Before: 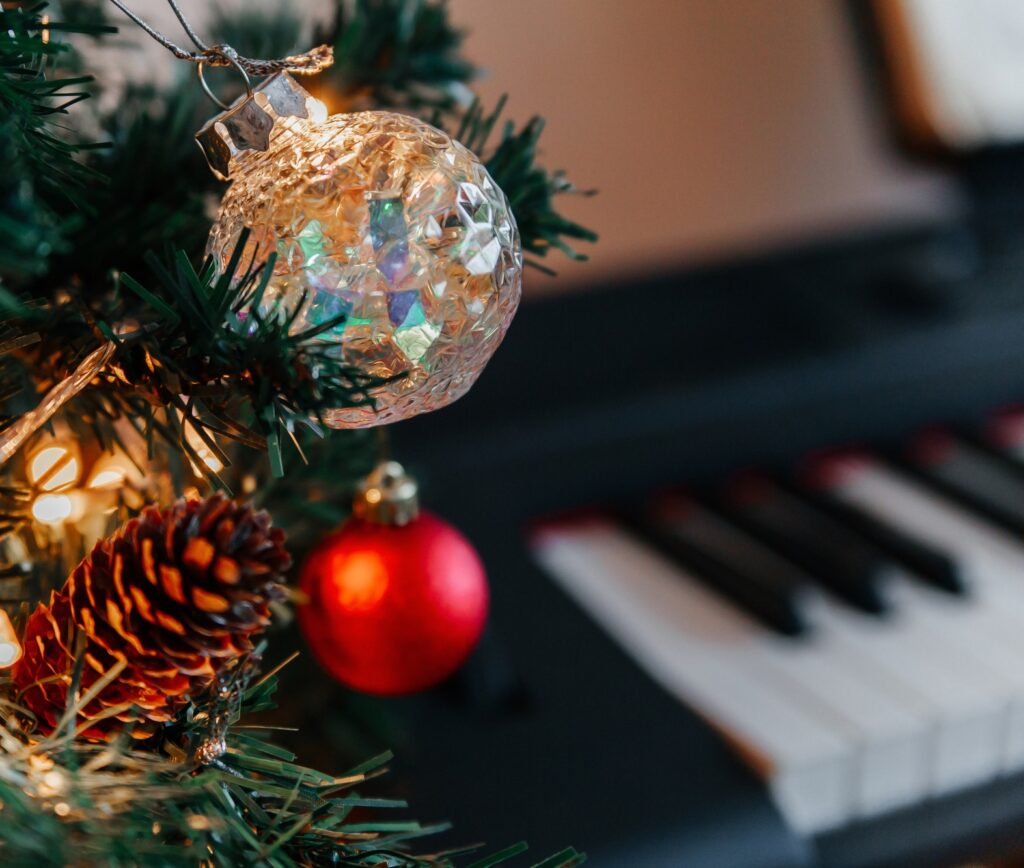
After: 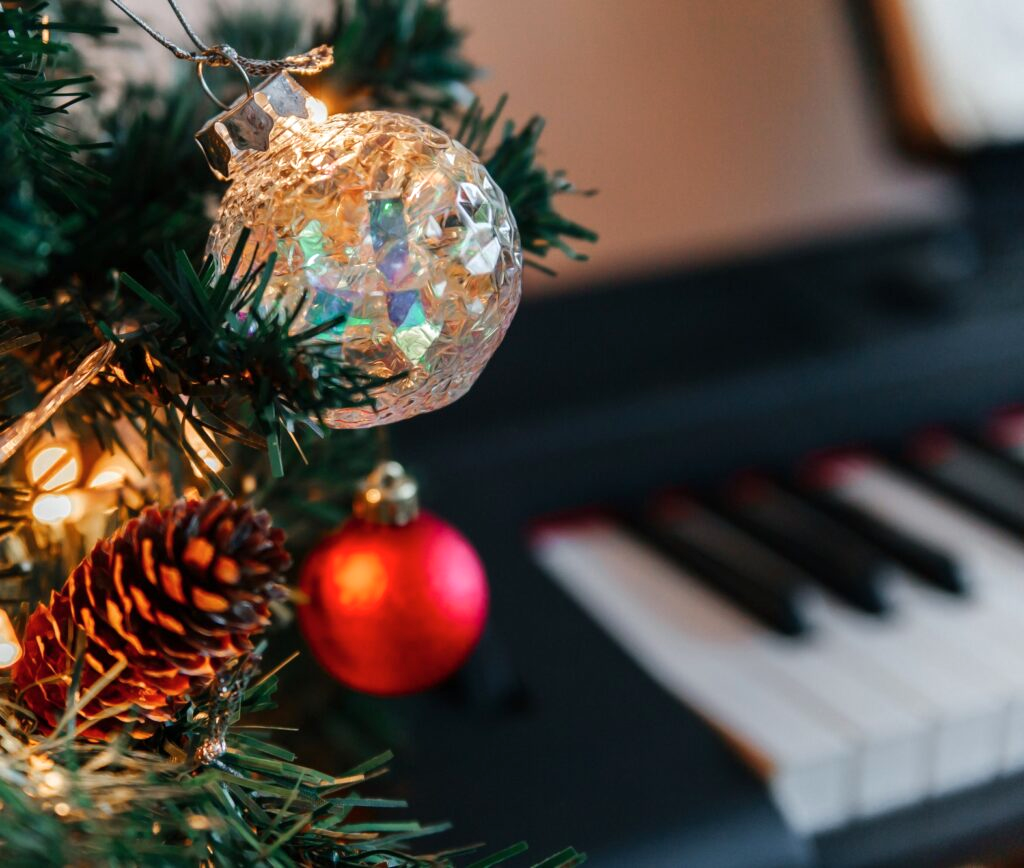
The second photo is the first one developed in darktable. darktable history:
exposure: exposure 0.202 EV, compensate exposure bias true, compensate highlight preservation false
tone equalizer: edges refinement/feathering 500, mask exposure compensation -1.57 EV, preserve details no
color zones: curves: ch0 [(0, 0.5) (0.125, 0.4) (0.25, 0.5) (0.375, 0.4) (0.5, 0.4) (0.625, 0.6) (0.75, 0.6) (0.875, 0.5)]; ch1 [(0, 0.4) (0.125, 0.5) (0.25, 0.4) (0.375, 0.4) (0.5, 0.4) (0.625, 0.4) (0.75, 0.5) (0.875, 0.4)]; ch2 [(0, 0.6) (0.125, 0.5) (0.25, 0.5) (0.375, 0.6) (0.5, 0.6) (0.625, 0.5) (0.75, 0.5) (0.875, 0.5)], mix -131.43%
